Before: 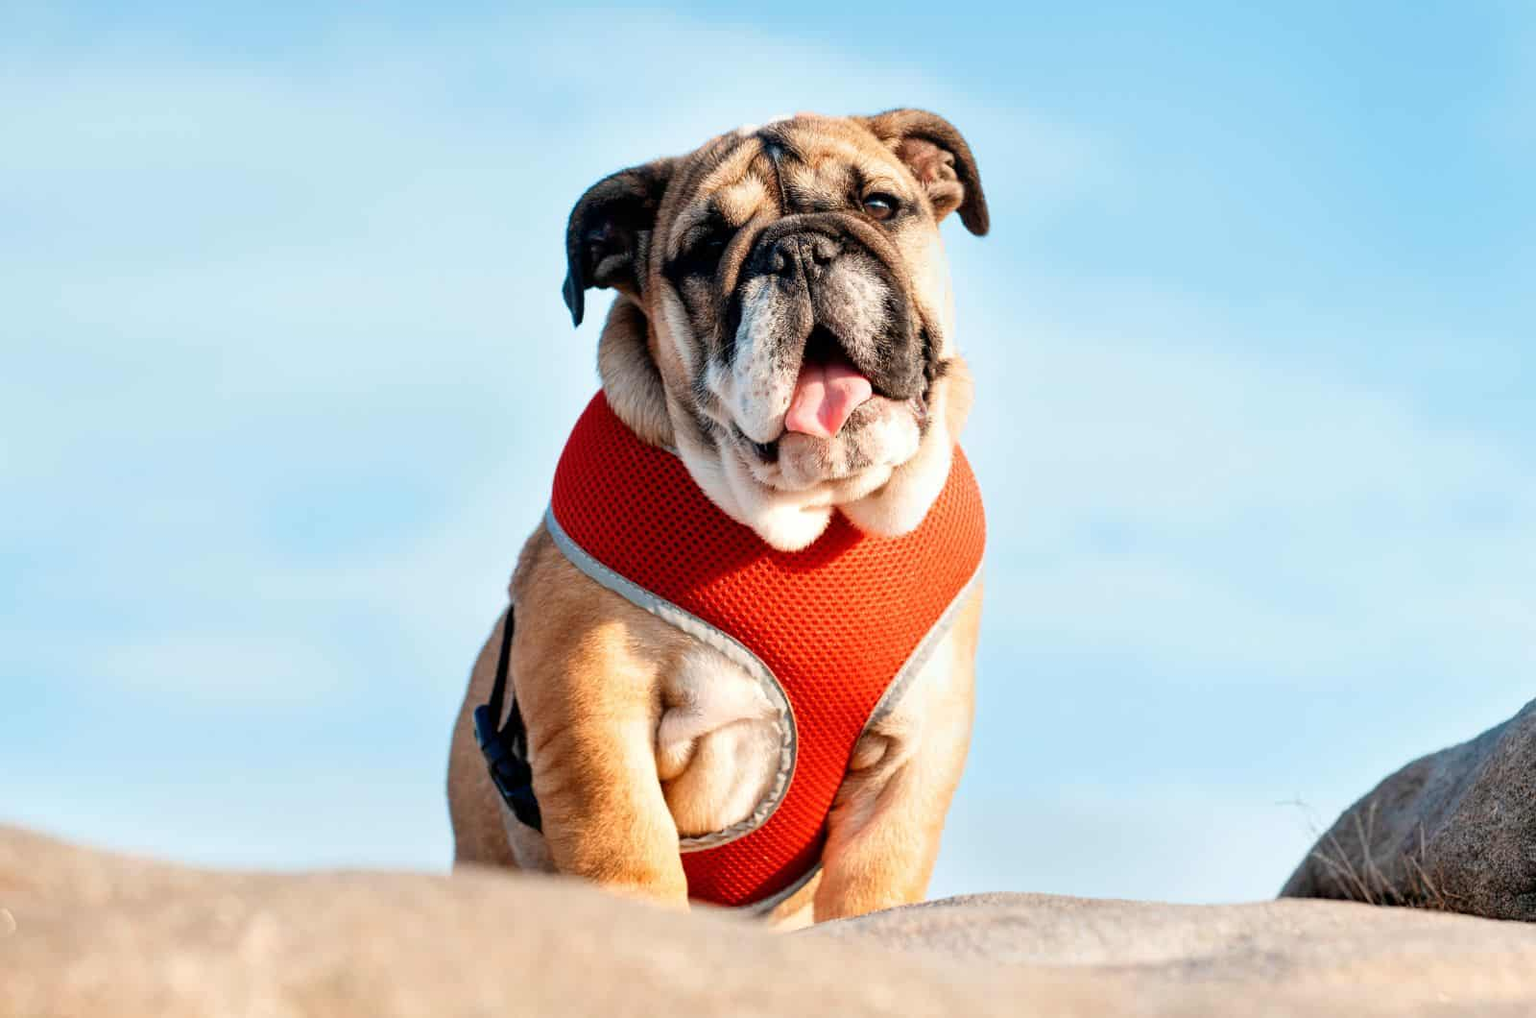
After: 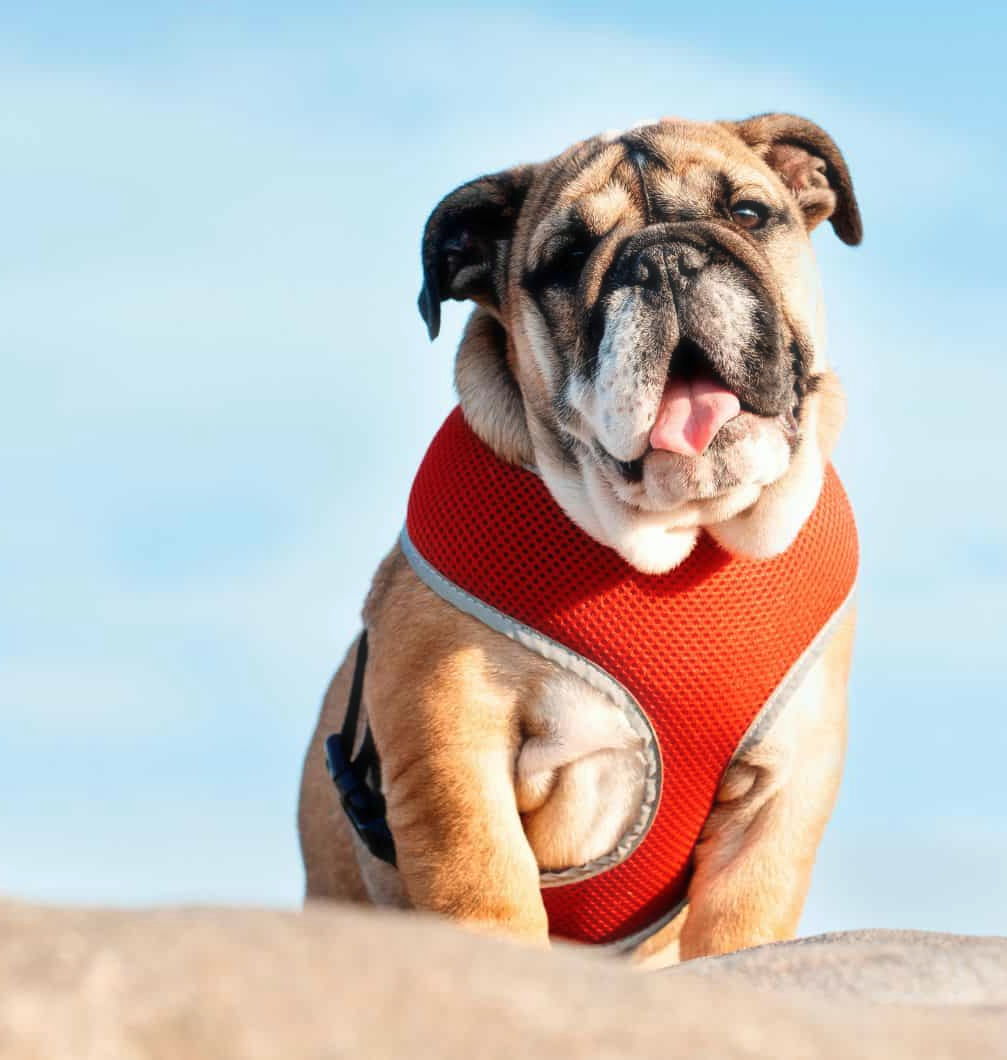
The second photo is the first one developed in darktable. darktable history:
haze removal: strength -0.096, compatibility mode true, adaptive false
crop: left 10.503%, right 26.539%
